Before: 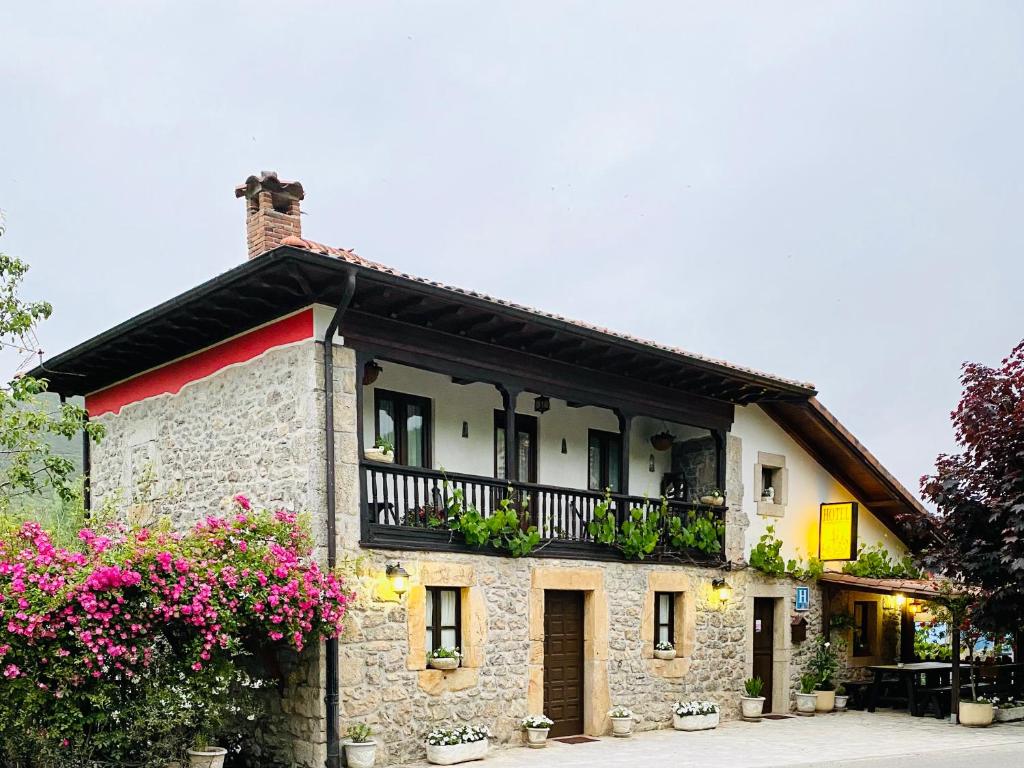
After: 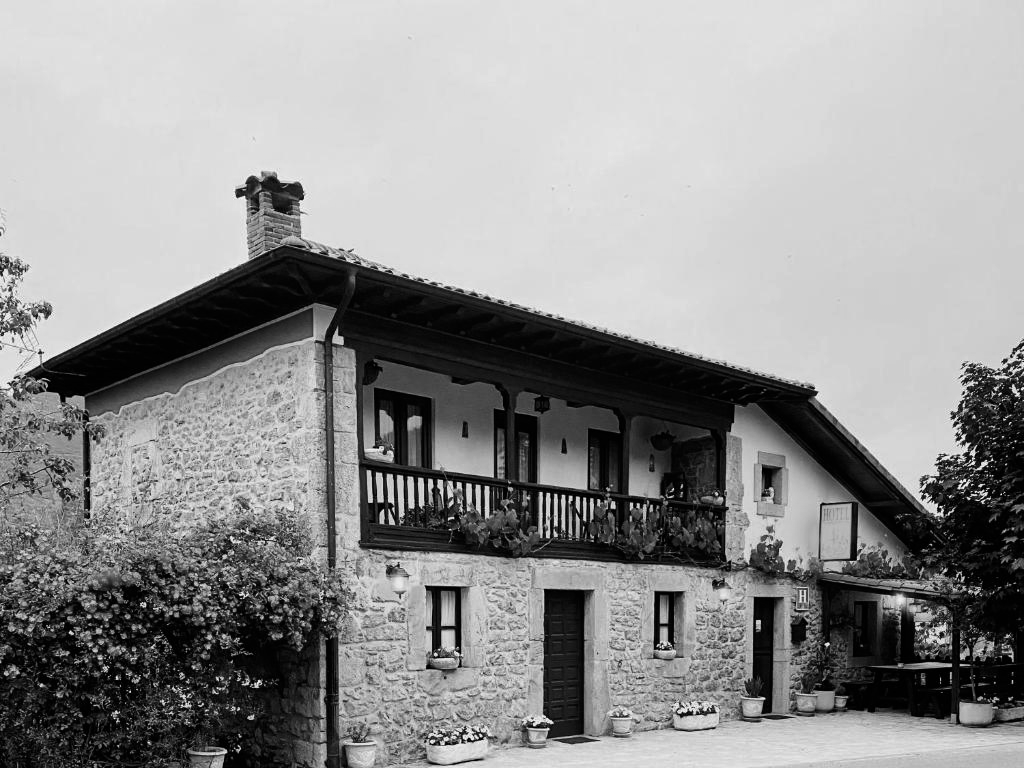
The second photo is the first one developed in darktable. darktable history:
contrast brightness saturation: contrast 0.07, brightness -0.13, saturation 0.06
color calibration: output gray [0.18, 0.41, 0.41, 0], gray › normalize channels true, illuminant same as pipeline (D50), adaptation XYZ, x 0.346, y 0.359, gamut compression 0
